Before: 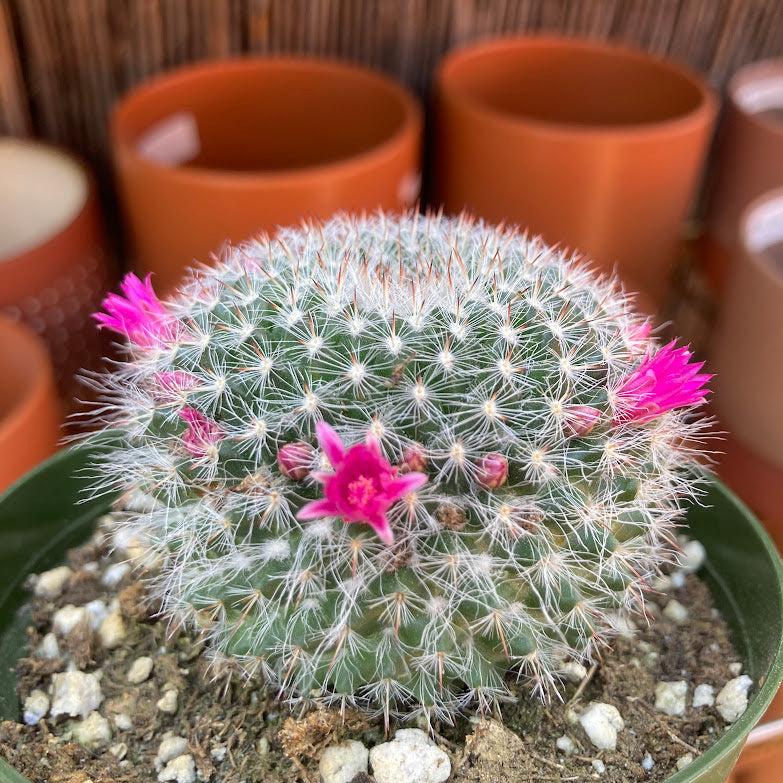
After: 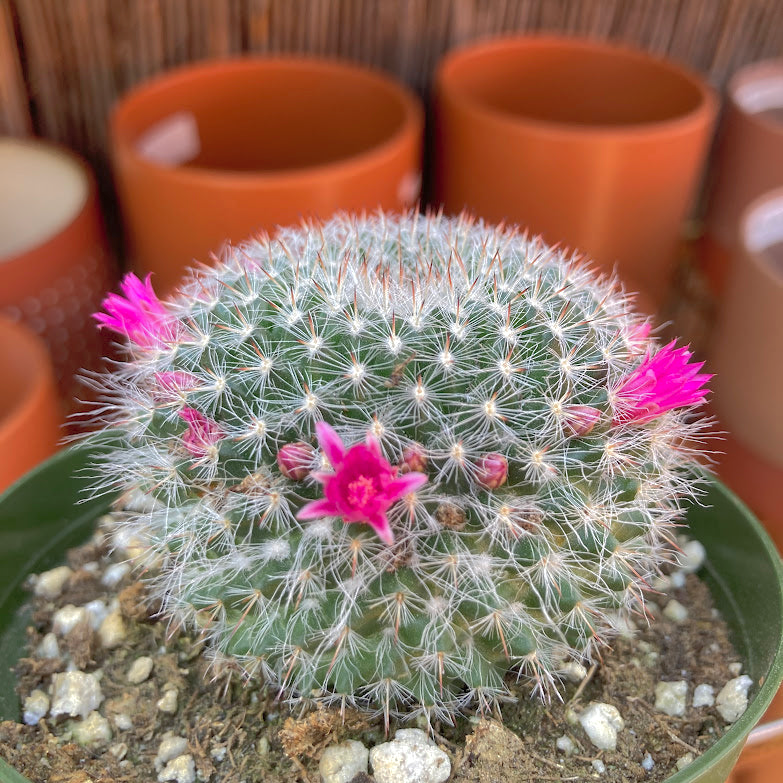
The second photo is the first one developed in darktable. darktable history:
shadows and highlights: shadows 60.54, highlights -59.98
levels: levels [0, 0.492, 0.984]
